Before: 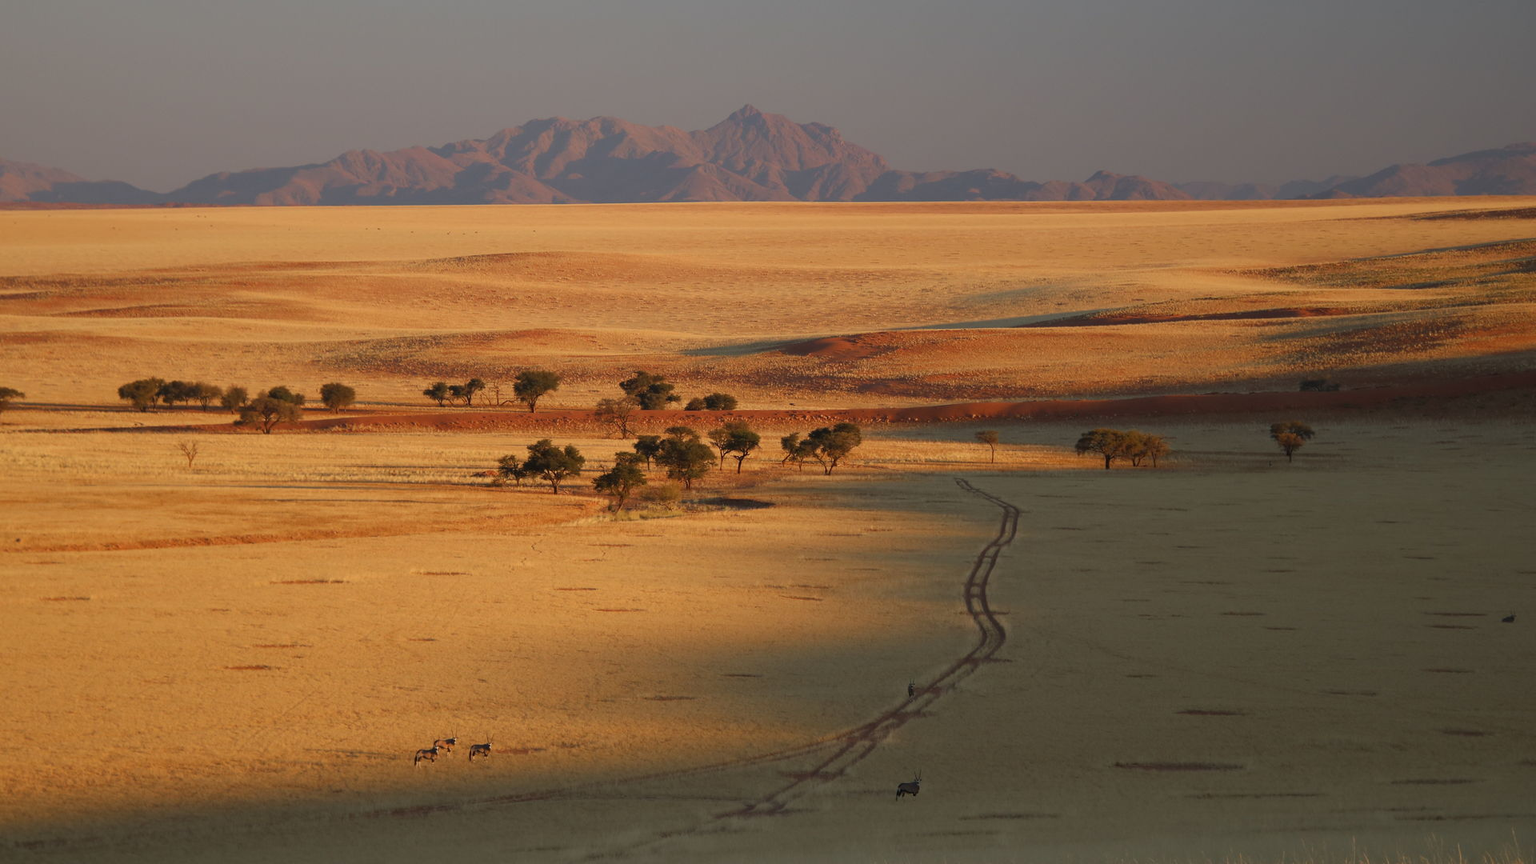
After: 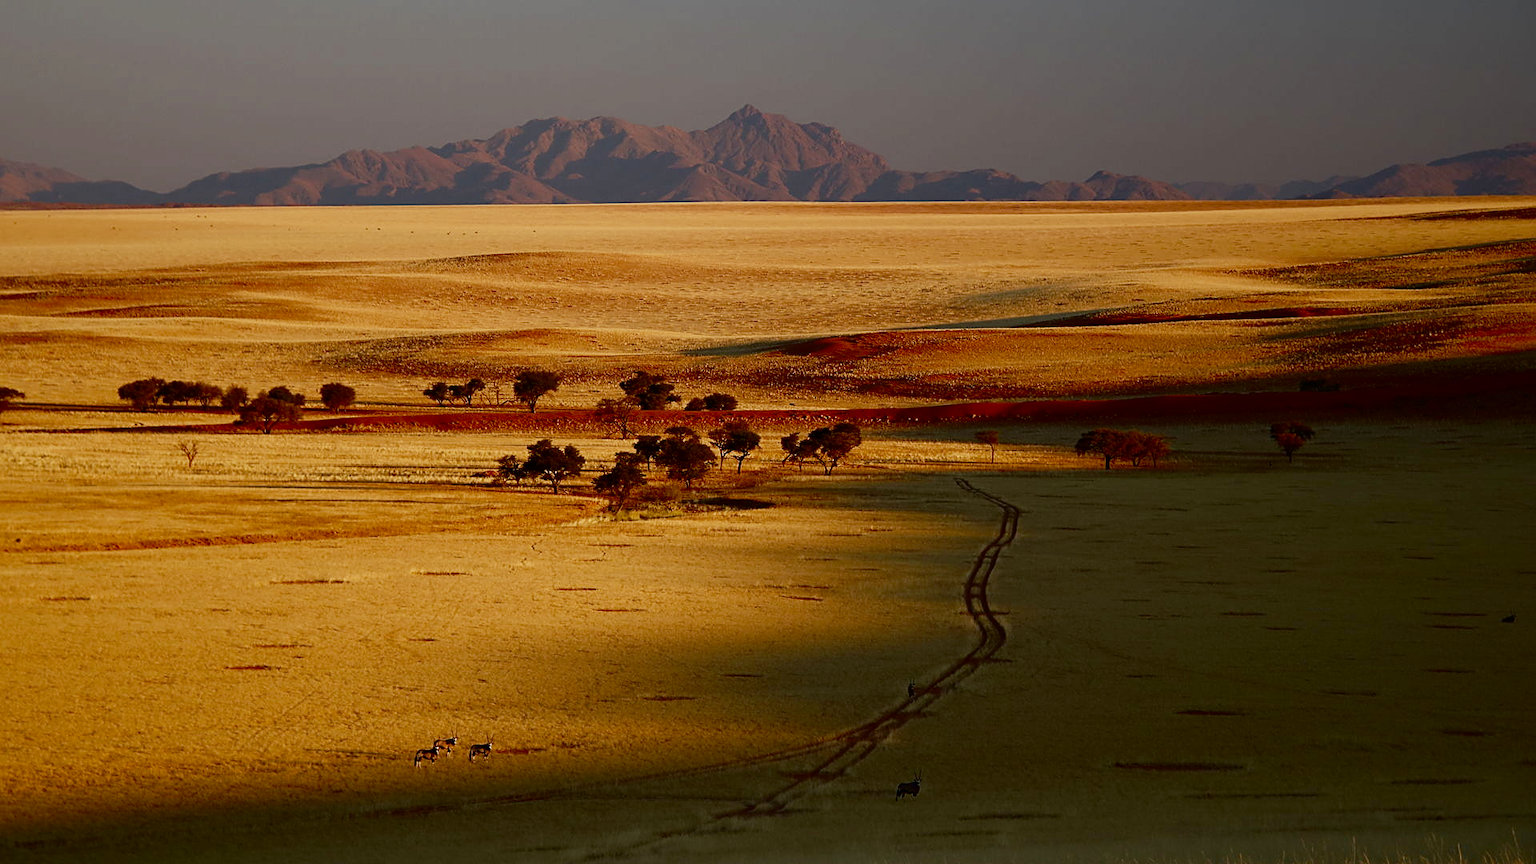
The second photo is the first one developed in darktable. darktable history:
contrast brightness saturation: brightness -0.517
base curve: curves: ch0 [(0, 0) (0.028, 0.03) (0.121, 0.232) (0.46, 0.748) (0.859, 0.968) (1, 1)], preserve colors none
sharpen: on, module defaults
